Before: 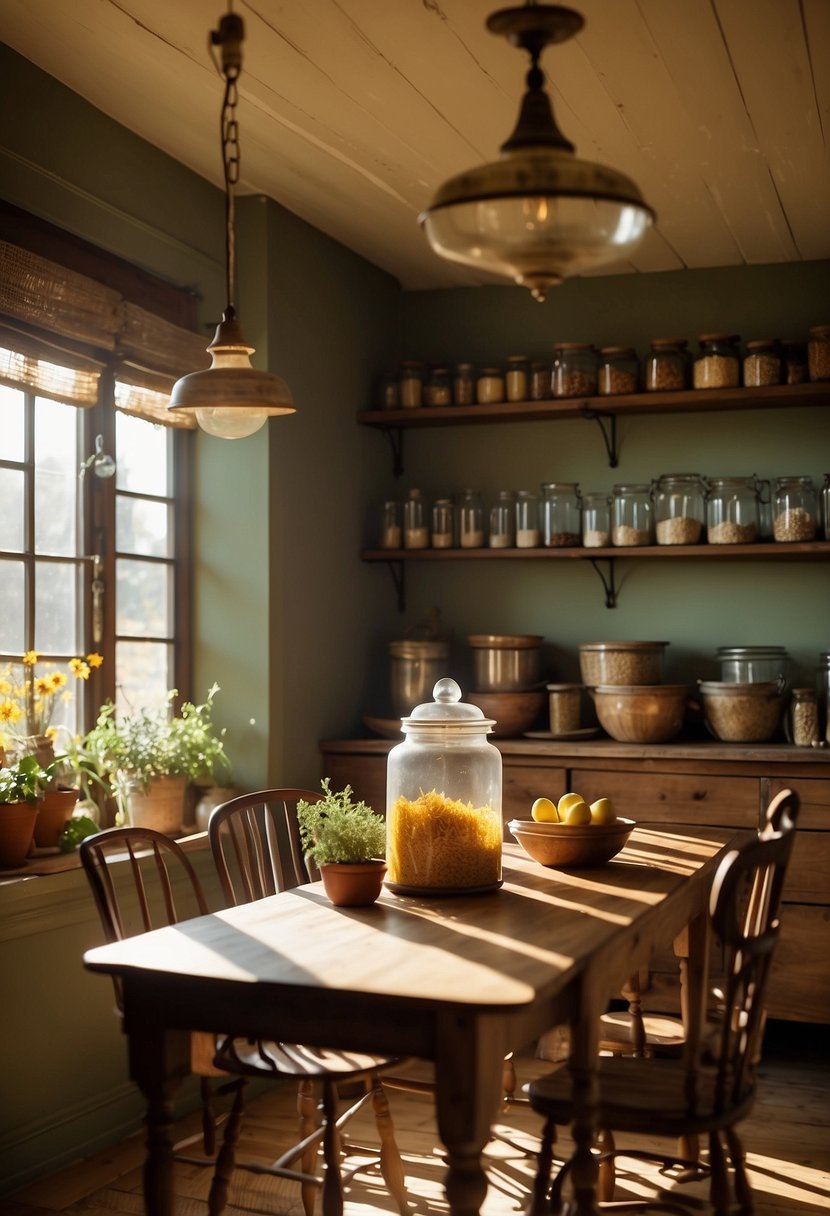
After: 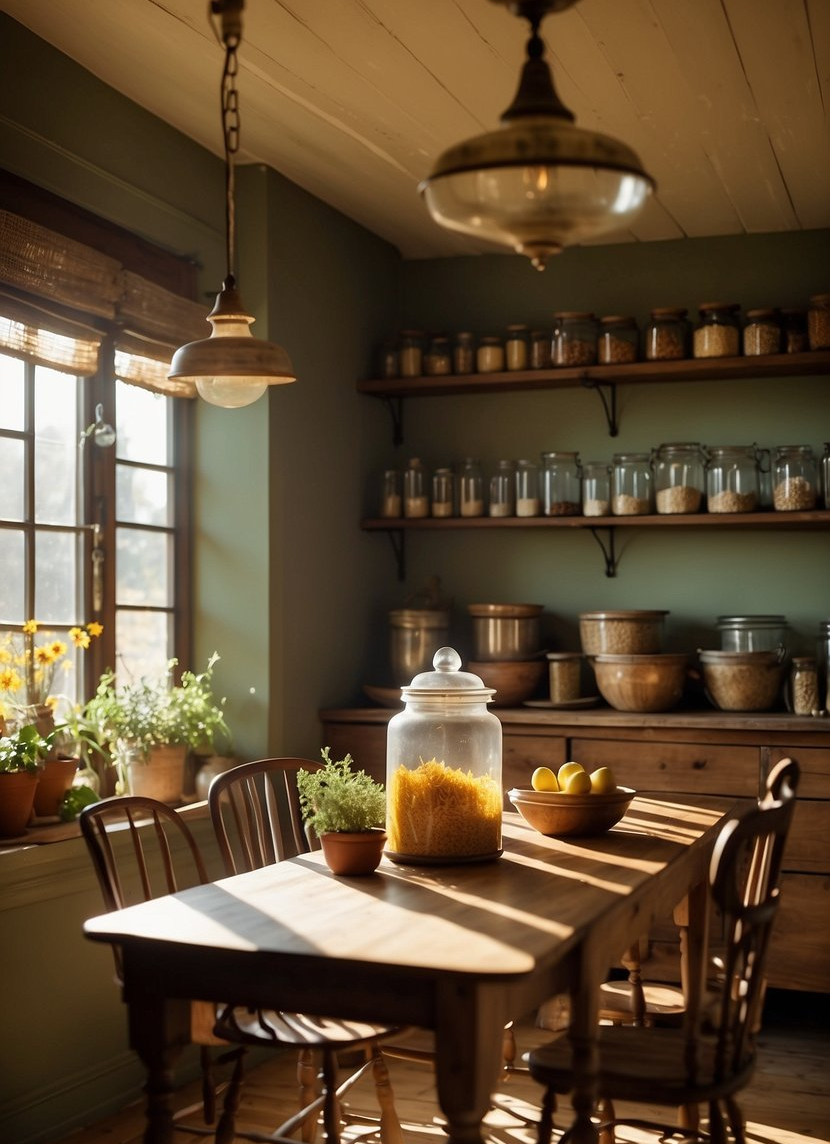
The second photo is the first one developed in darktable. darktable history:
color calibration: illuminant same as pipeline (D50), adaptation XYZ, x 0.346, y 0.357, temperature 5011.6 K
crop and rotate: top 2.586%, bottom 3.282%
